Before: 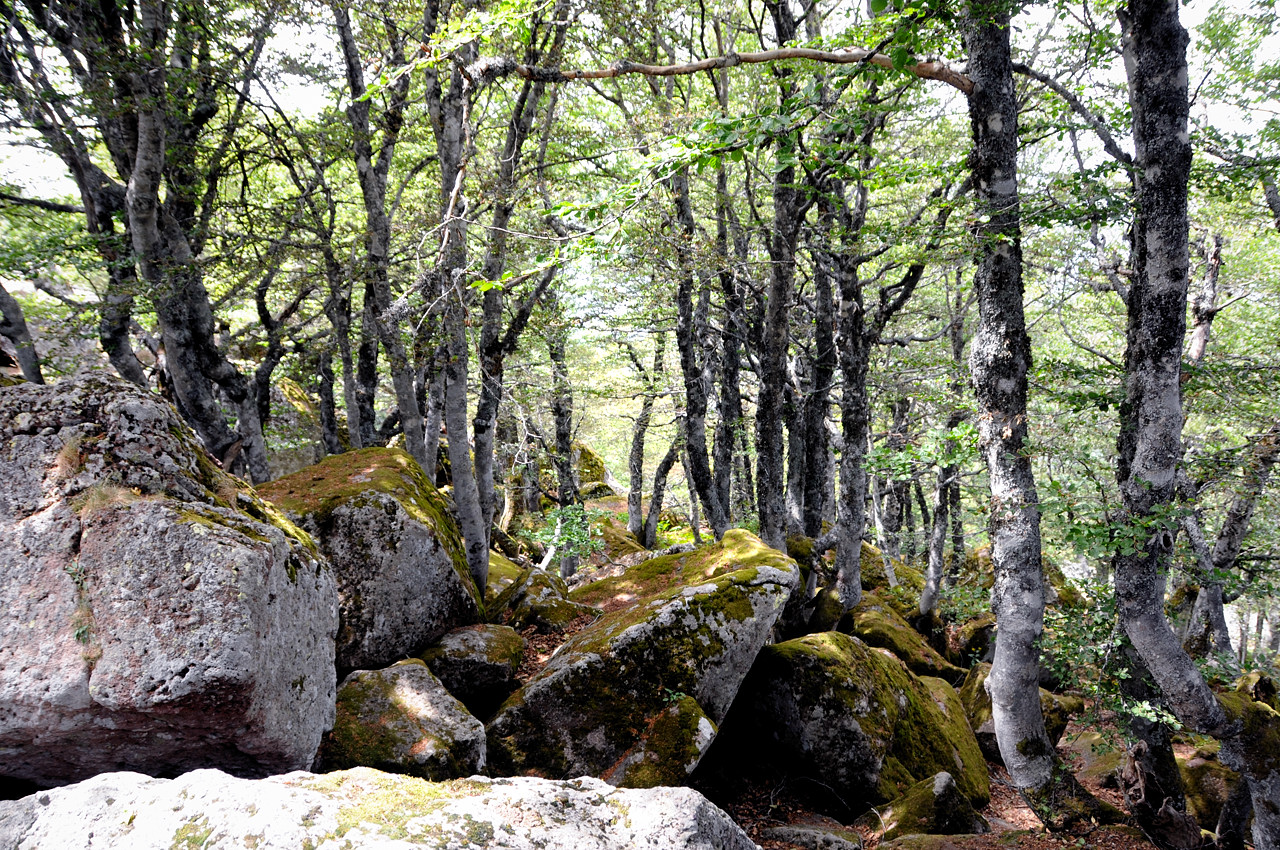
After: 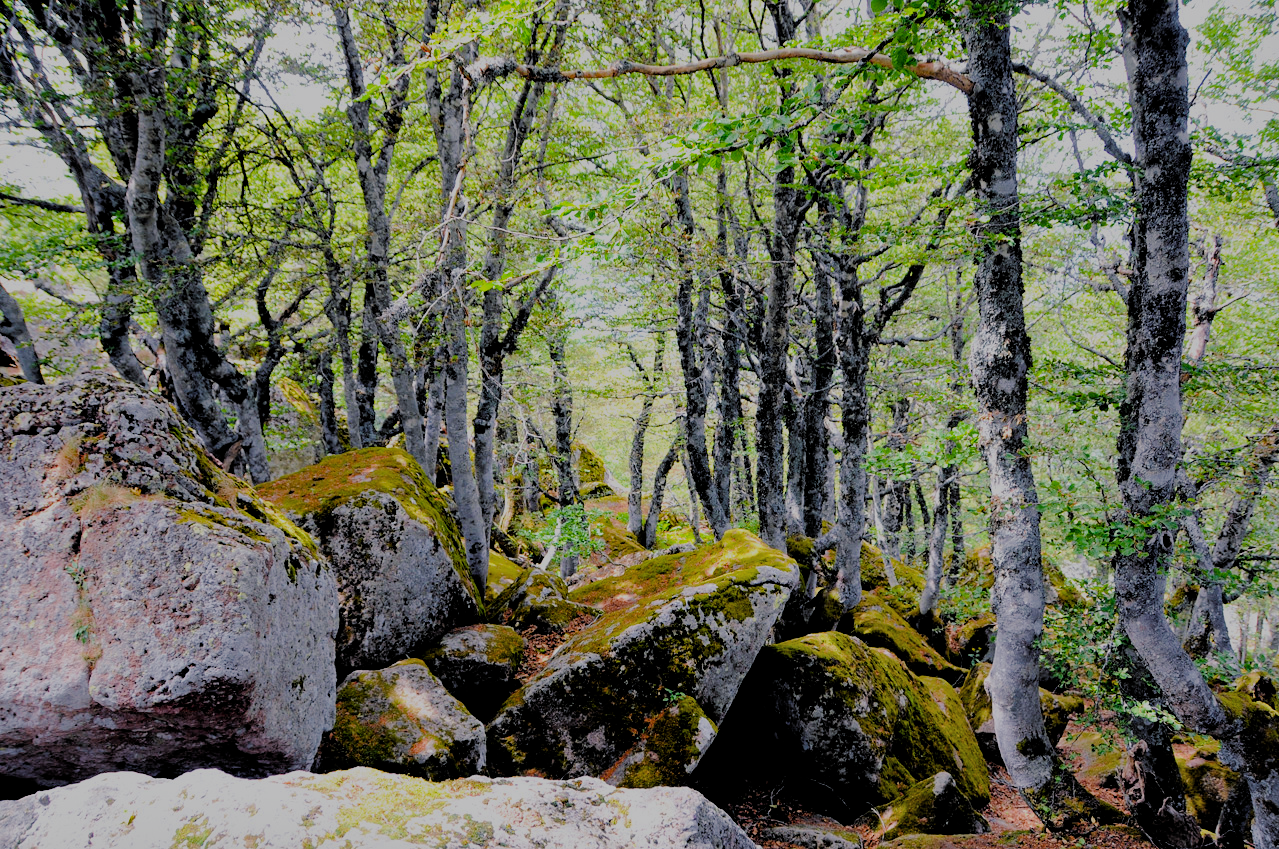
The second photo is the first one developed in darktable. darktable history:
color correction: highlights a* 0.049, highlights b* -0.523
filmic rgb: middle gray luminance 3.44%, black relative exposure -5.99 EV, white relative exposure 6.37 EV, threshold -0.269 EV, transition 3.19 EV, structure ↔ texture 99.48%, dynamic range scaling 21.9%, target black luminance 0%, hardness 2.32, latitude 46.68%, contrast 0.777, highlights saturation mix 98.88%, shadows ↔ highlights balance 0.165%, enable highlight reconstruction true
color balance rgb: shadows lift › chroma 2.055%, shadows lift › hue 215.07°, global offset › hue 172.34°, perceptual saturation grading › global saturation 34.567%, perceptual saturation grading › highlights -25.748%, perceptual saturation grading › shadows 24.454%, perceptual brilliance grading › mid-tones 9.702%, perceptual brilliance grading › shadows 14.427%, global vibrance 20%
shadows and highlights: shadows 30.73, highlights -62.59, soften with gaussian
